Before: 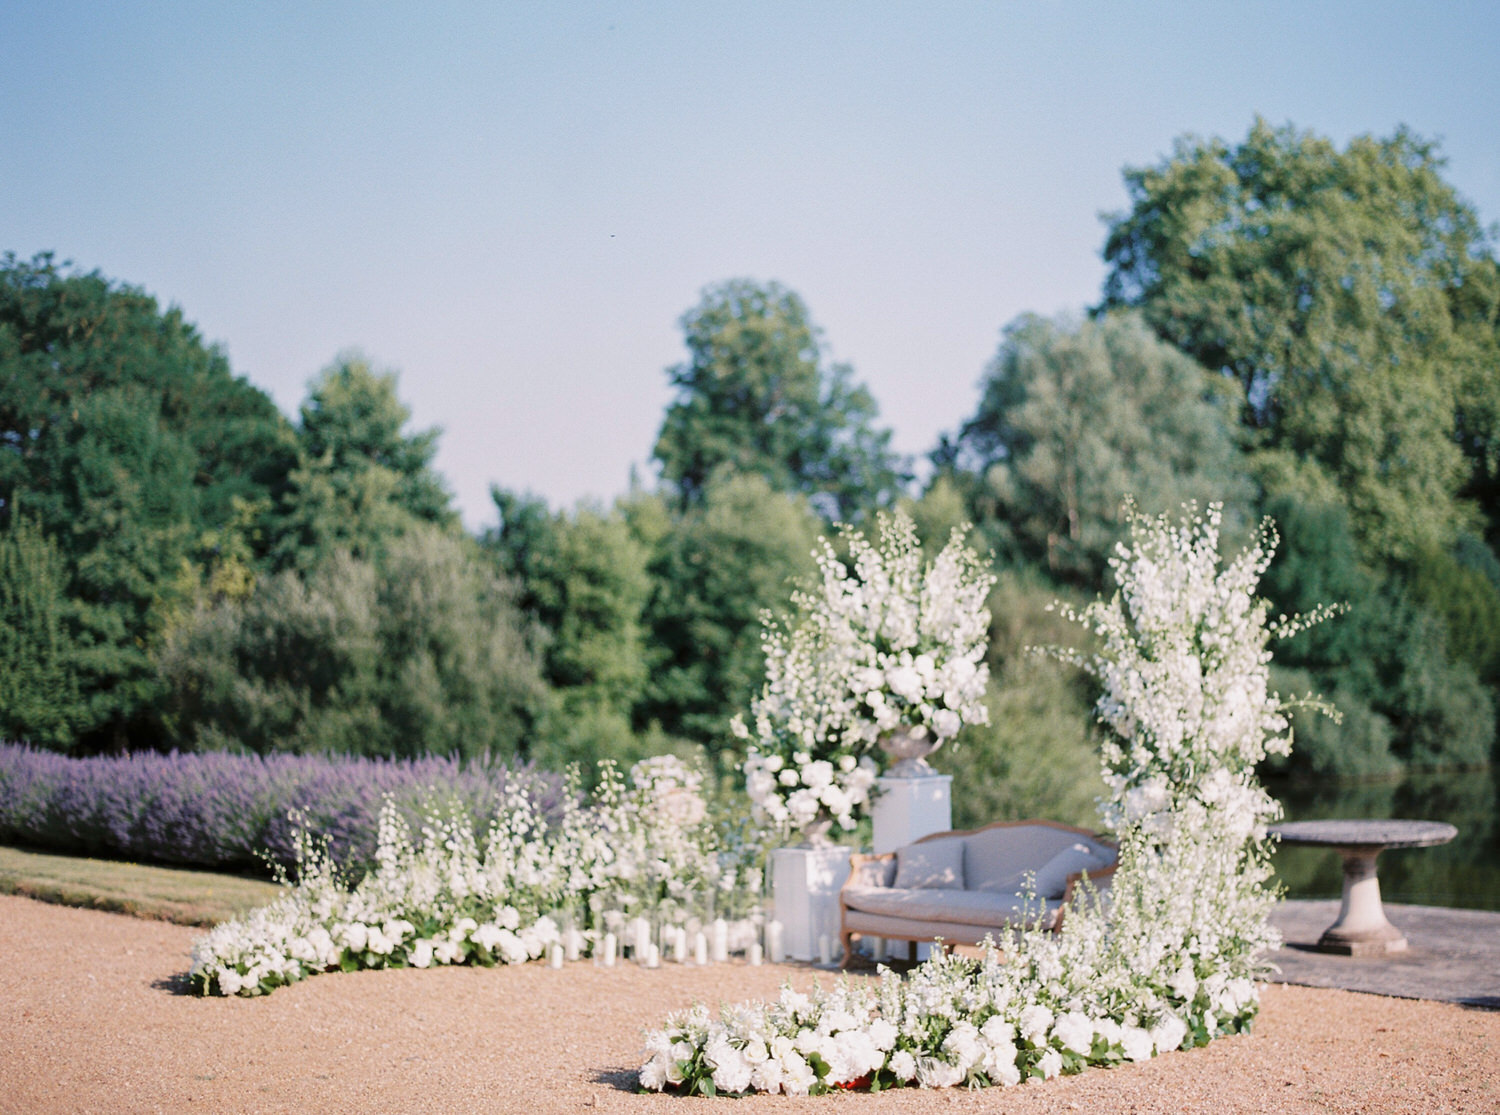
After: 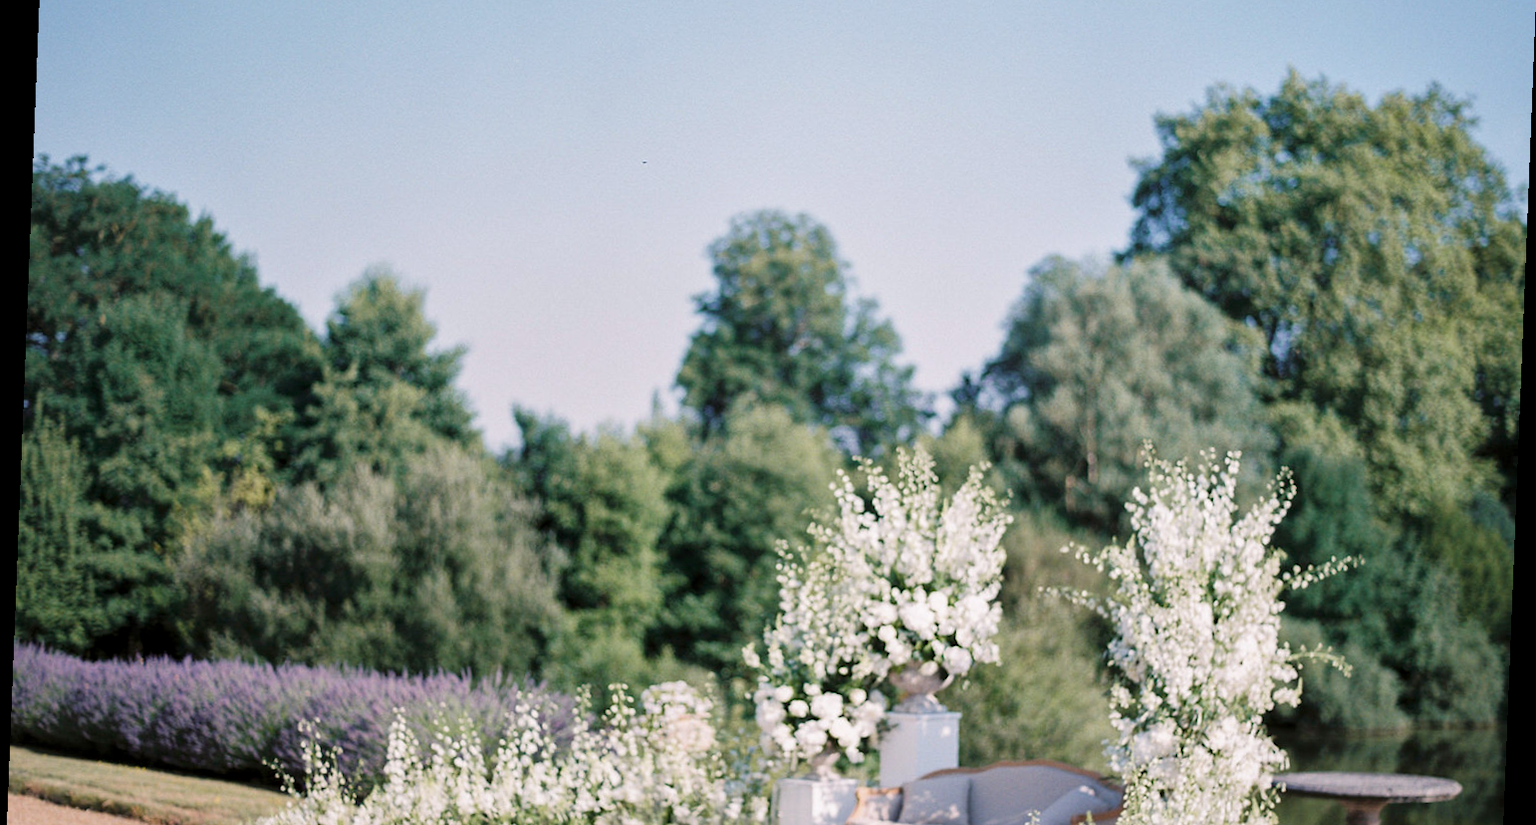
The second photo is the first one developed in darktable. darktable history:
rotate and perspective: rotation 2.27°, automatic cropping off
crop and rotate: top 8.293%, bottom 20.996%
tone equalizer: -8 EV -0.55 EV
local contrast: mode bilateral grid, contrast 20, coarseness 50, detail 120%, midtone range 0.2
